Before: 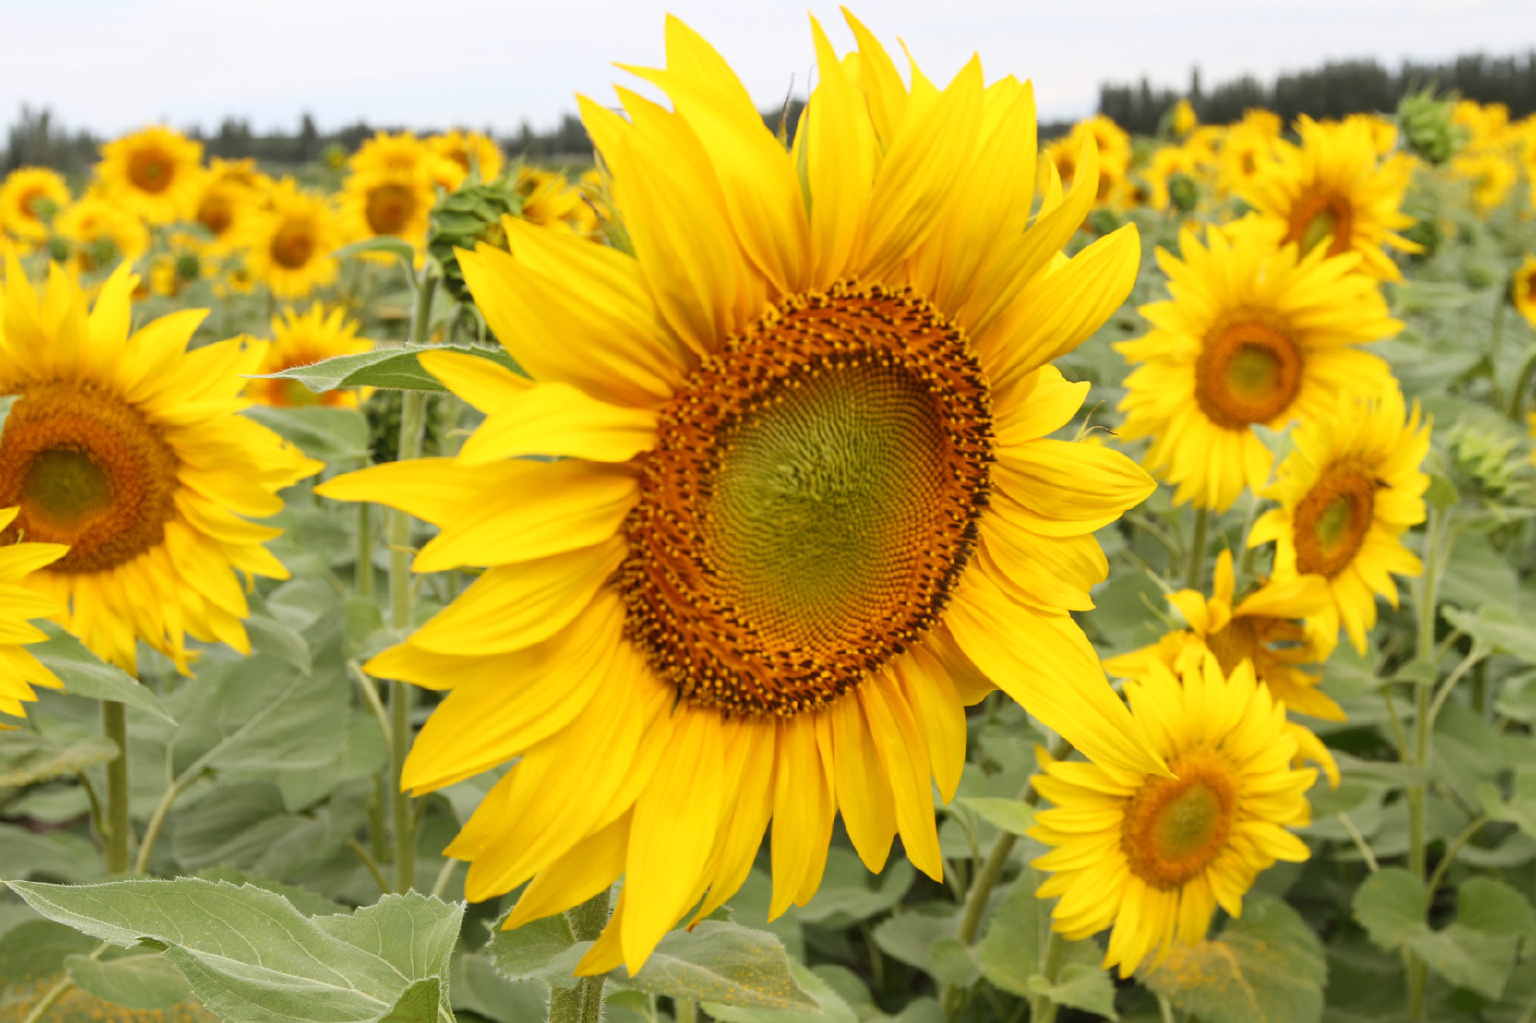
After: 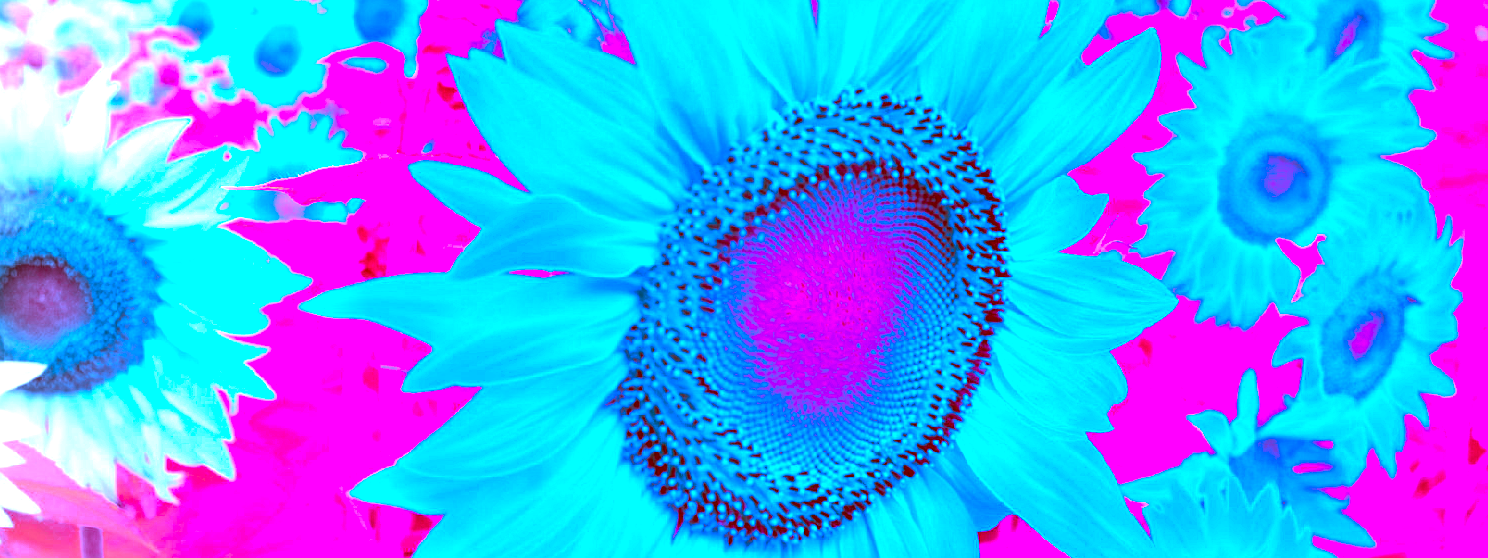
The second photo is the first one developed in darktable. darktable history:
crop: left 1.744%, top 19.225%, right 5.069%, bottom 28.357%
vignetting: fall-off start 73.57%, center (0.22, -0.235)
color correction: highlights a* -39.68, highlights b* -40, shadows a* -40, shadows b* -40, saturation -3
white balance: red 0.967, blue 1.049
sharpen: radius 1.272, amount 0.305, threshold 0
color balance rgb: linear chroma grading › shadows 10%, linear chroma grading › highlights 10%, linear chroma grading › global chroma 15%, linear chroma grading › mid-tones 15%, perceptual saturation grading › global saturation 40%, perceptual saturation grading › highlights -25%, perceptual saturation grading › mid-tones 35%, perceptual saturation grading › shadows 35%, perceptual brilliance grading › global brilliance 11.29%, global vibrance 11.29%
exposure: exposure 0.6 EV, compensate highlight preservation false
